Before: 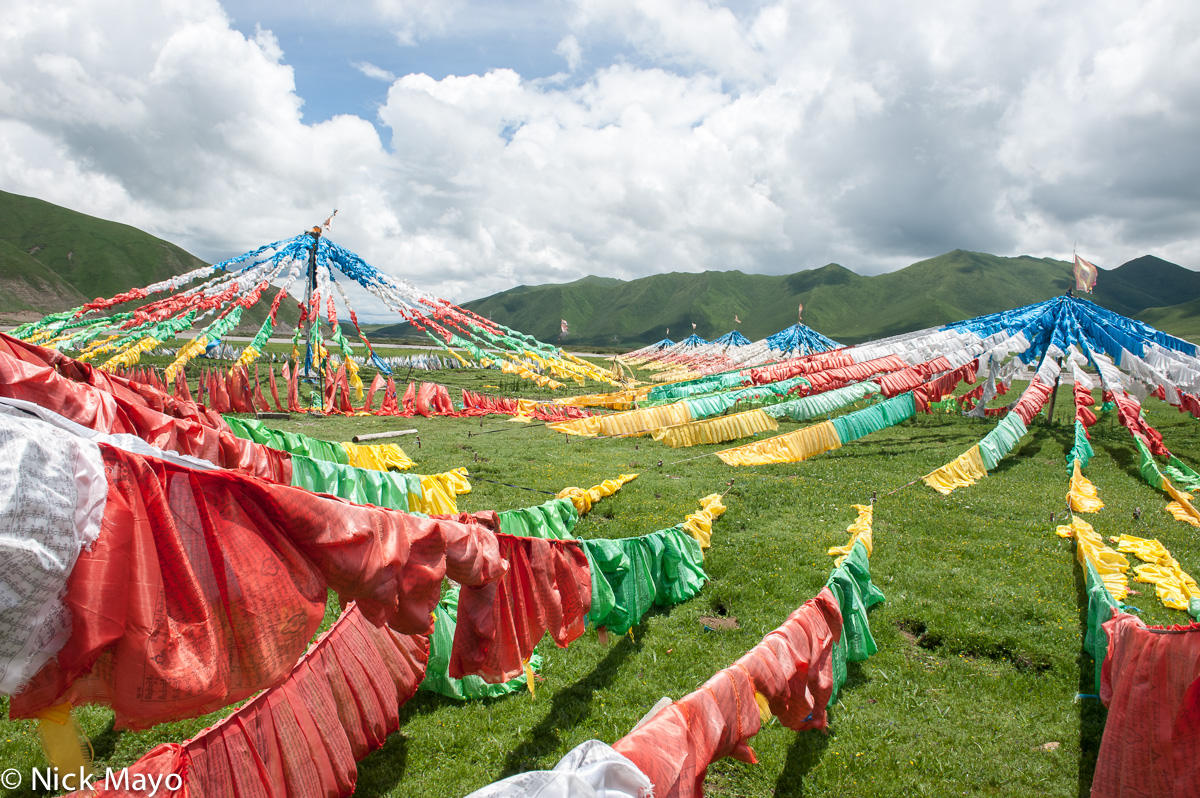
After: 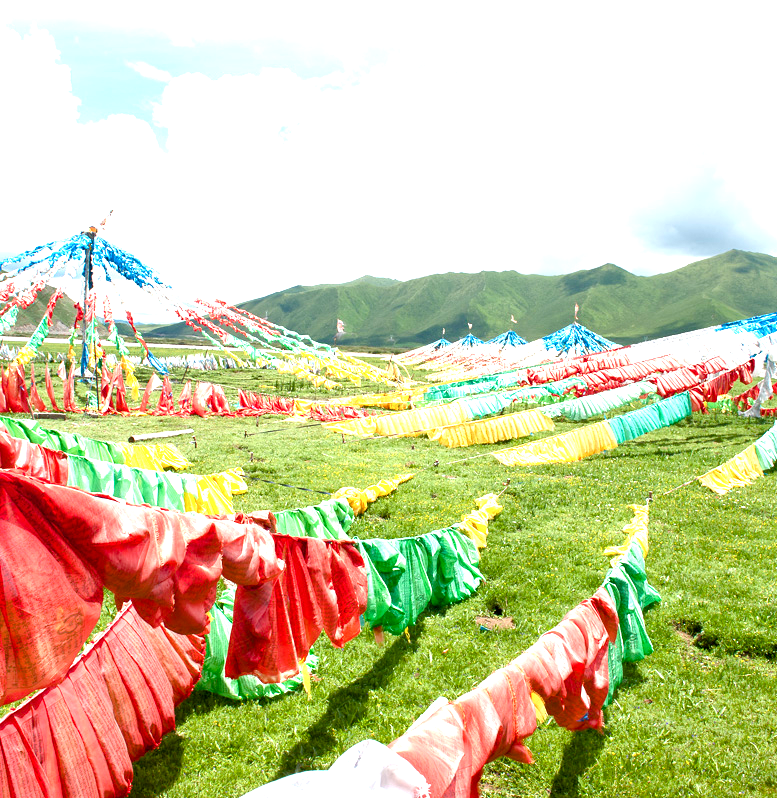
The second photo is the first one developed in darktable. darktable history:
crop and rotate: left 18.746%, right 16.497%
color balance rgb: linear chroma grading › global chroma -15.034%, perceptual saturation grading › global saturation 20%, perceptual saturation grading › highlights -14.307%, perceptual saturation grading › shadows 50.209%, global vibrance 20%
exposure: black level correction 0.001, exposure 1.317 EV, compensate exposure bias true, compensate highlight preservation false
